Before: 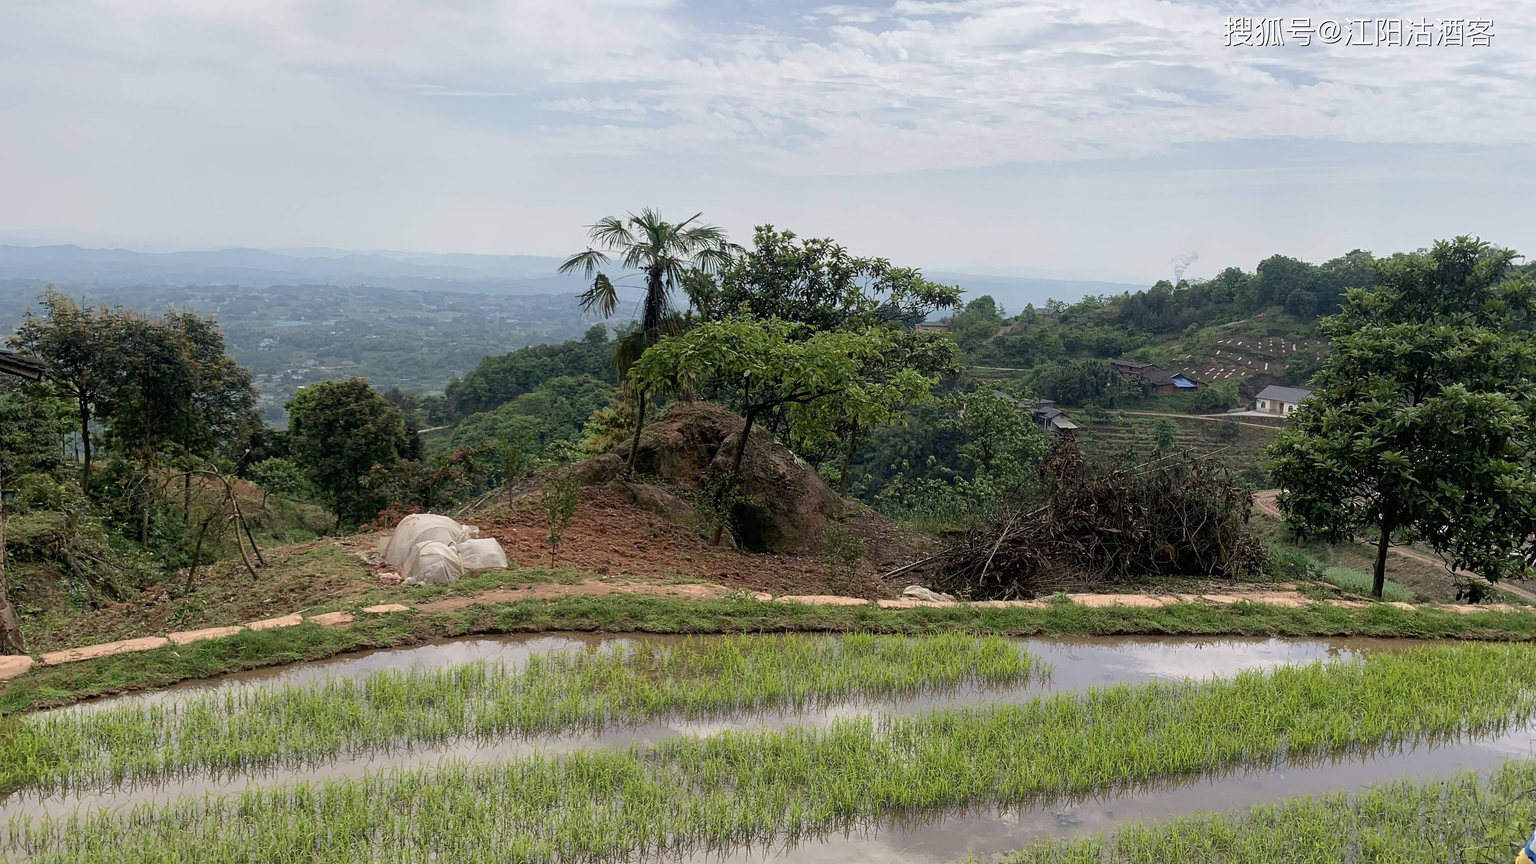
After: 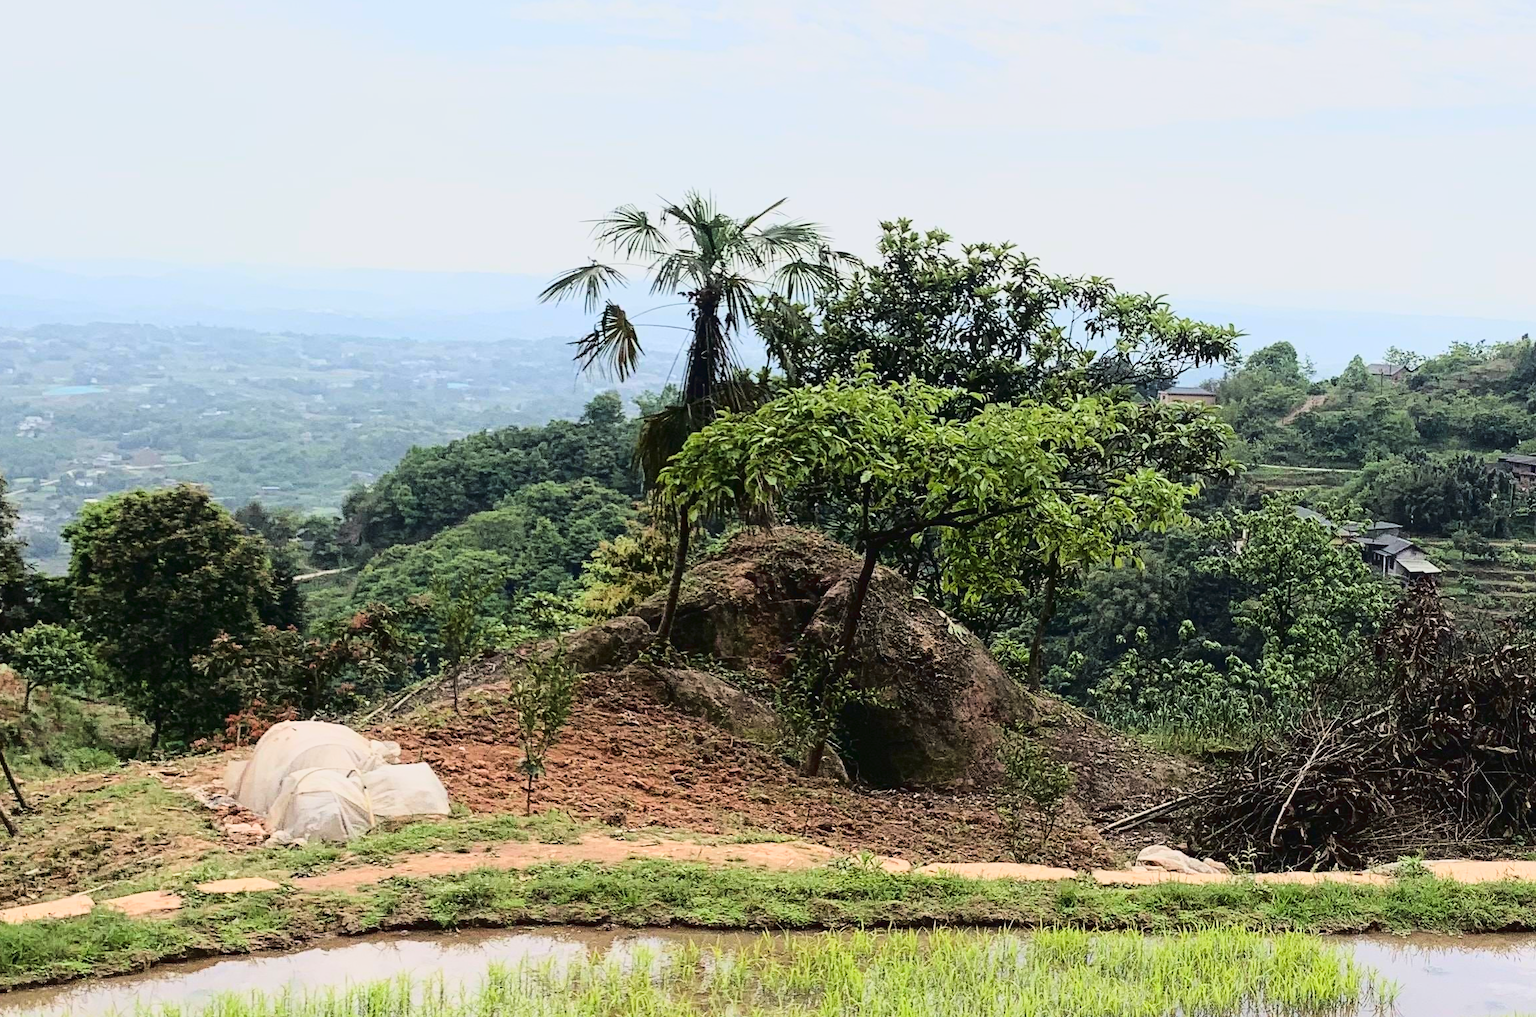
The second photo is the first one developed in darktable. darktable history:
tone curve: curves: ch0 [(0, 0.026) (0.155, 0.133) (0.272, 0.34) (0.434, 0.625) (0.676, 0.871) (0.994, 0.955)], color space Lab, linked channels
crop: left 16.21%, top 11.485%, right 26.249%, bottom 20.73%
